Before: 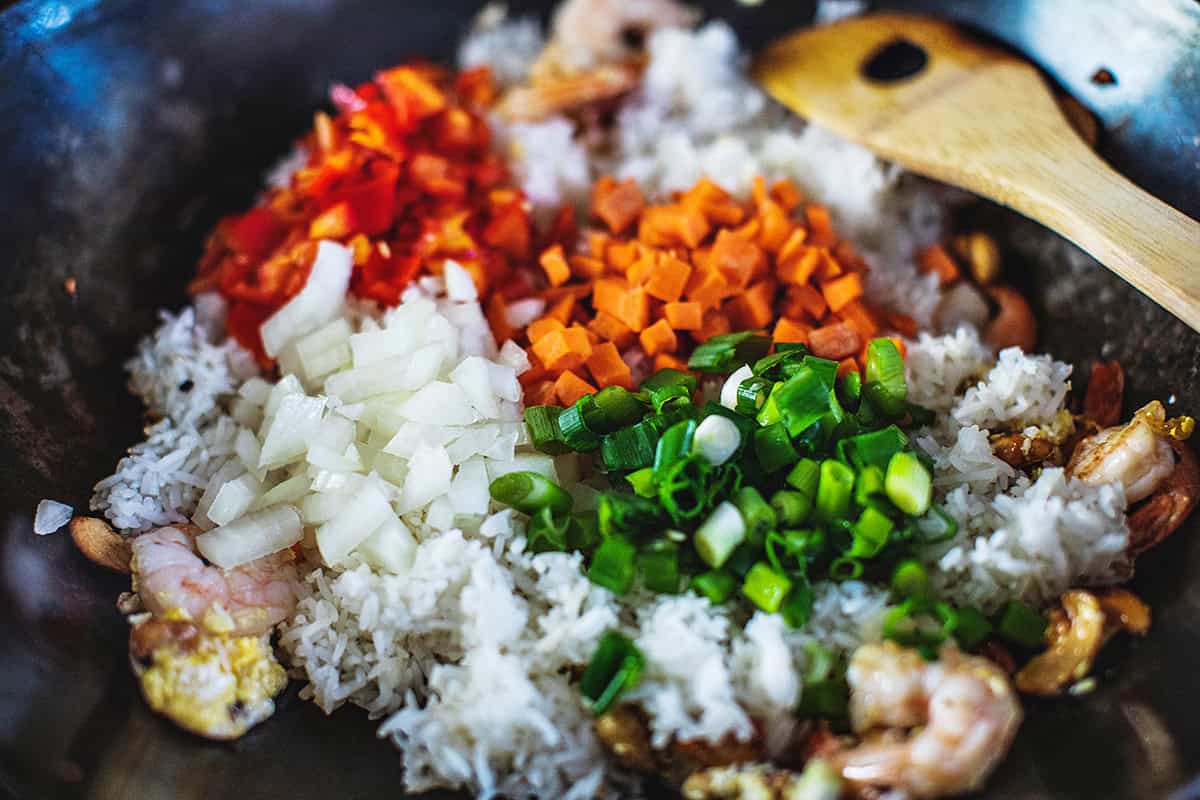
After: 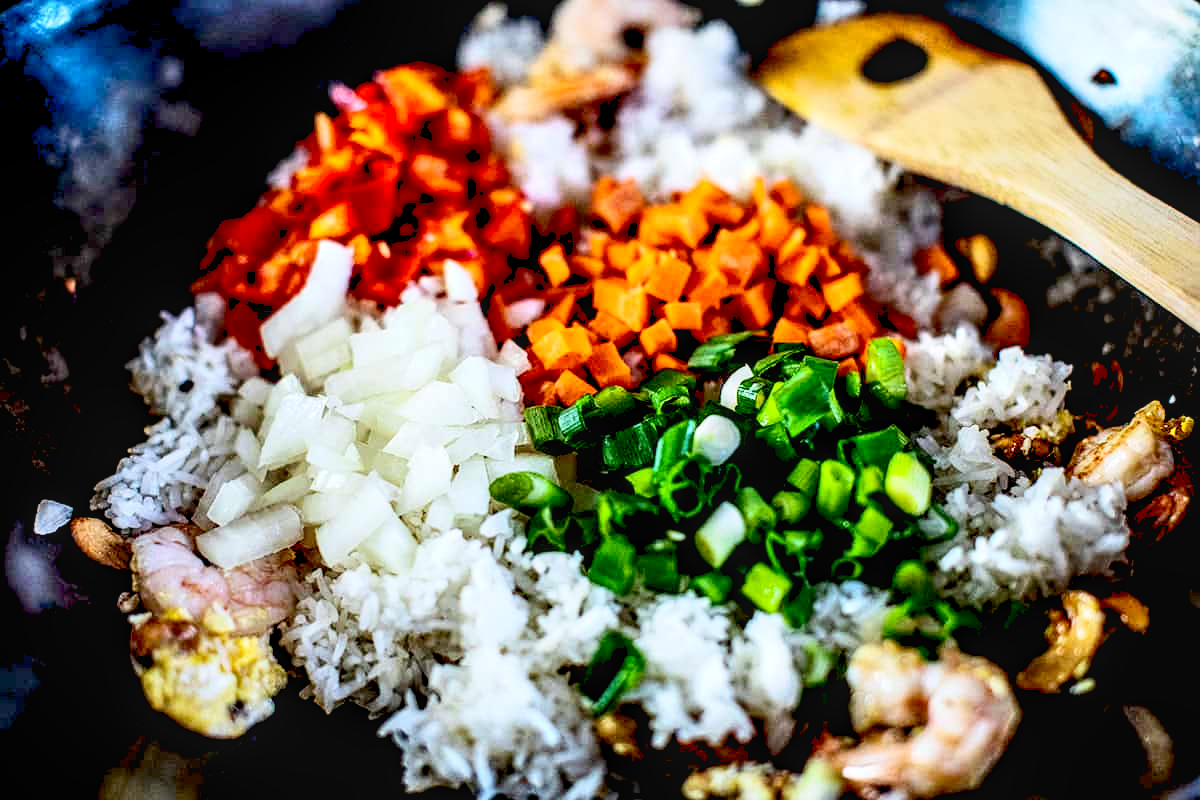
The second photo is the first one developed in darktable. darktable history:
local contrast: on, module defaults
exposure: black level correction 0.03, exposure 0.309 EV, compensate exposure bias true, compensate highlight preservation false
contrast brightness saturation: contrast 0.237, brightness 0.095
